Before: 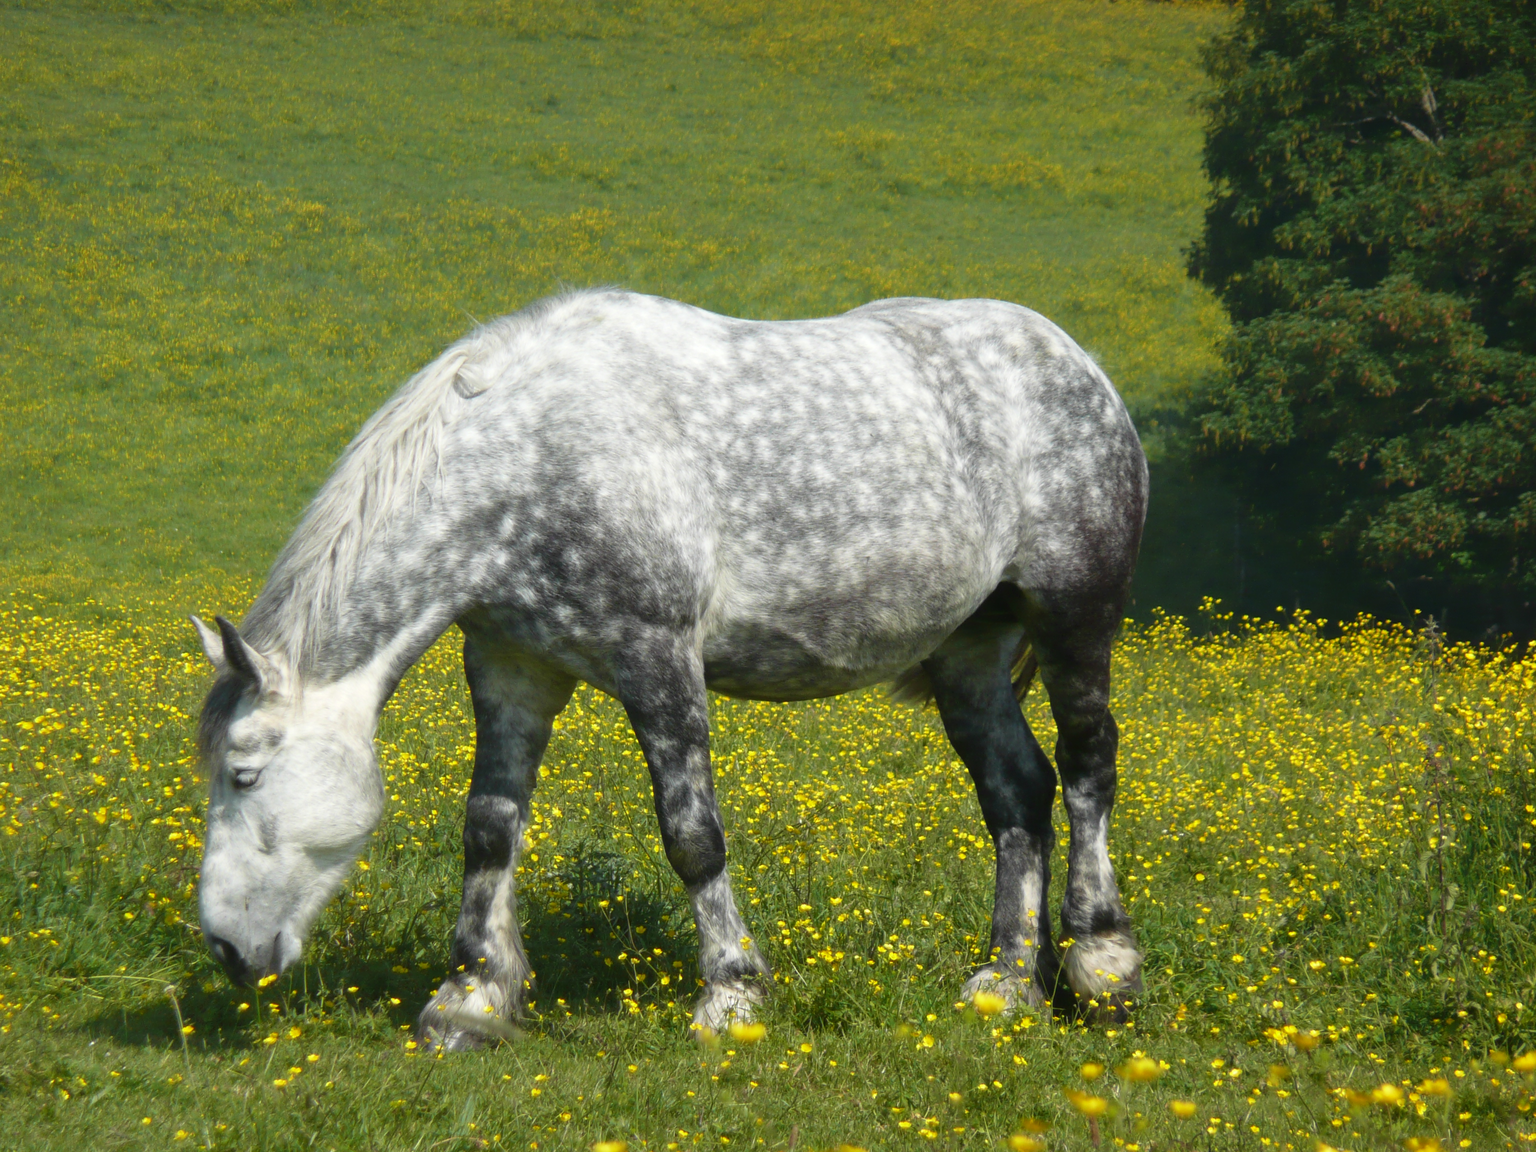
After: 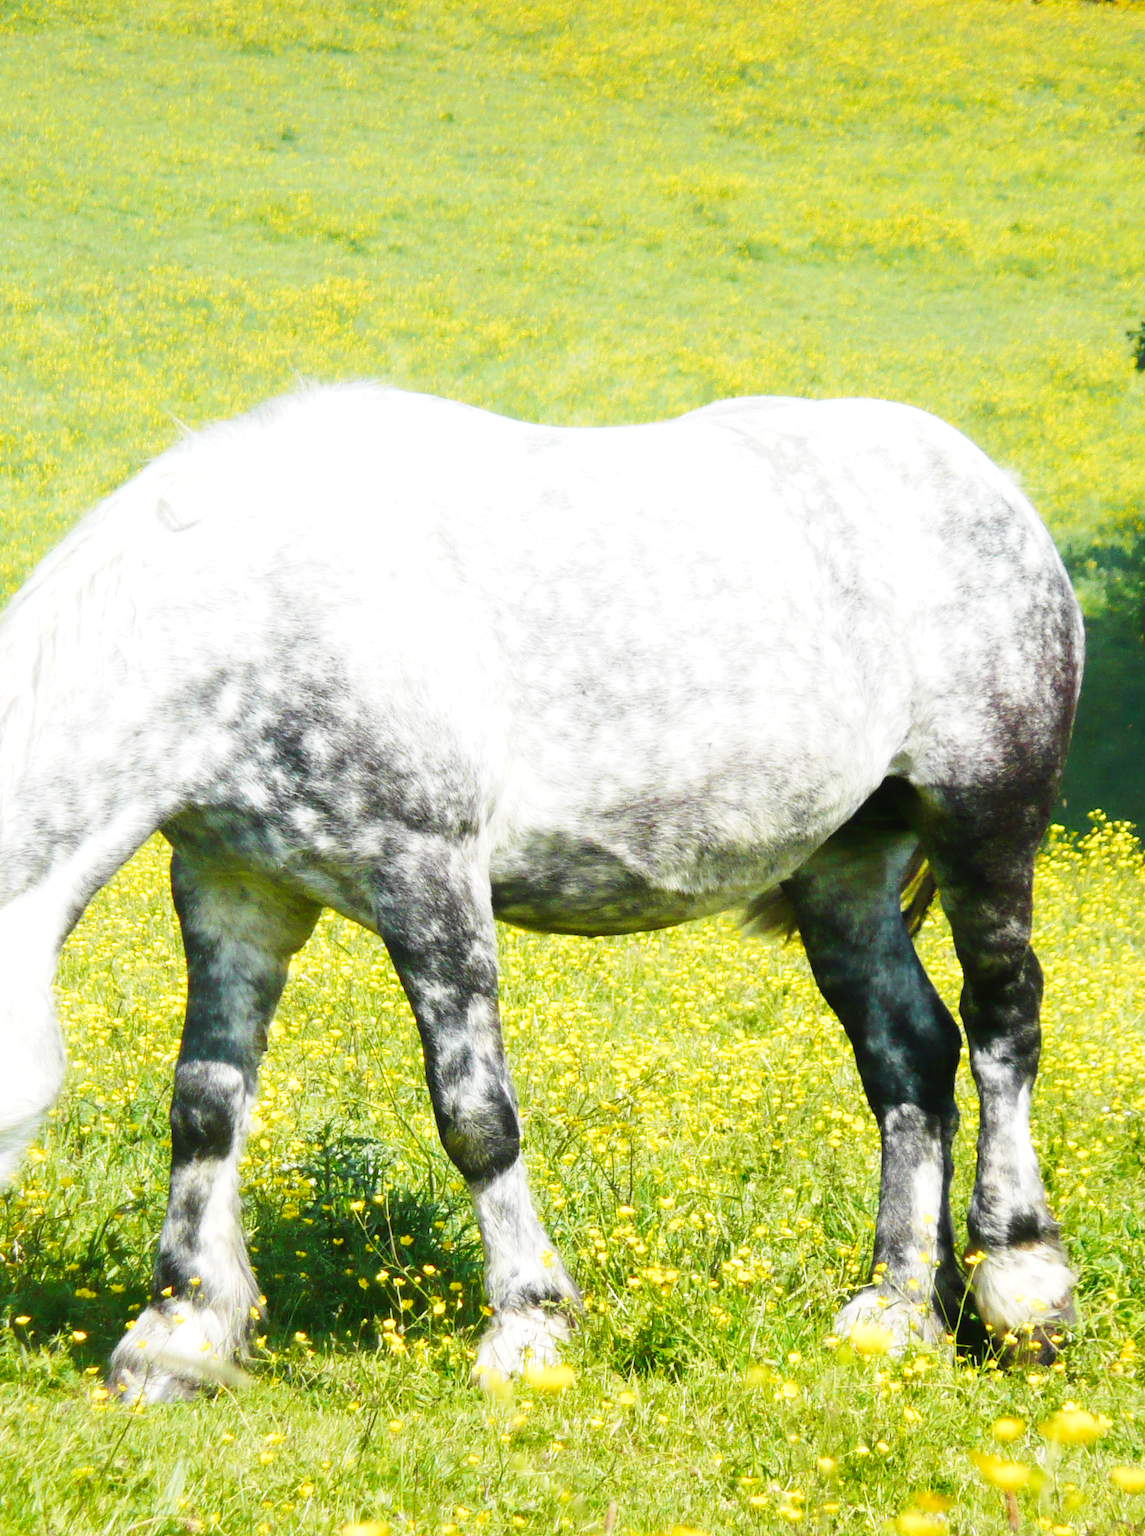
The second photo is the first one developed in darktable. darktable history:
tone equalizer: -8 EV -0.739 EV, -7 EV -0.694 EV, -6 EV -0.567 EV, -5 EV -0.394 EV, -3 EV 0.371 EV, -2 EV 0.6 EV, -1 EV 0.674 EV, +0 EV 0.766 EV, smoothing diameter 24.91%, edges refinement/feathering 10.81, preserve details guided filter
crop: left 21.891%, right 22.169%, bottom 0.009%
base curve: curves: ch0 [(0, 0) (0, 0.001) (0.001, 0.001) (0.004, 0.002) (0.007, 0.004) (0.015, 0.013) (0.033, 0.045) (0.052, 0.096) (0.075, 0.17) (0.099, 0.241) (0.163, 0.42) (0.219, 0.55) (0.259, 0.616) (0.327, 0.722) (0.365, 0.765) (0.522, 0.873) (0.547, 0.881) (0.689, 0.919) (0.826, 0.952) (1, 1)], preserve colors none
